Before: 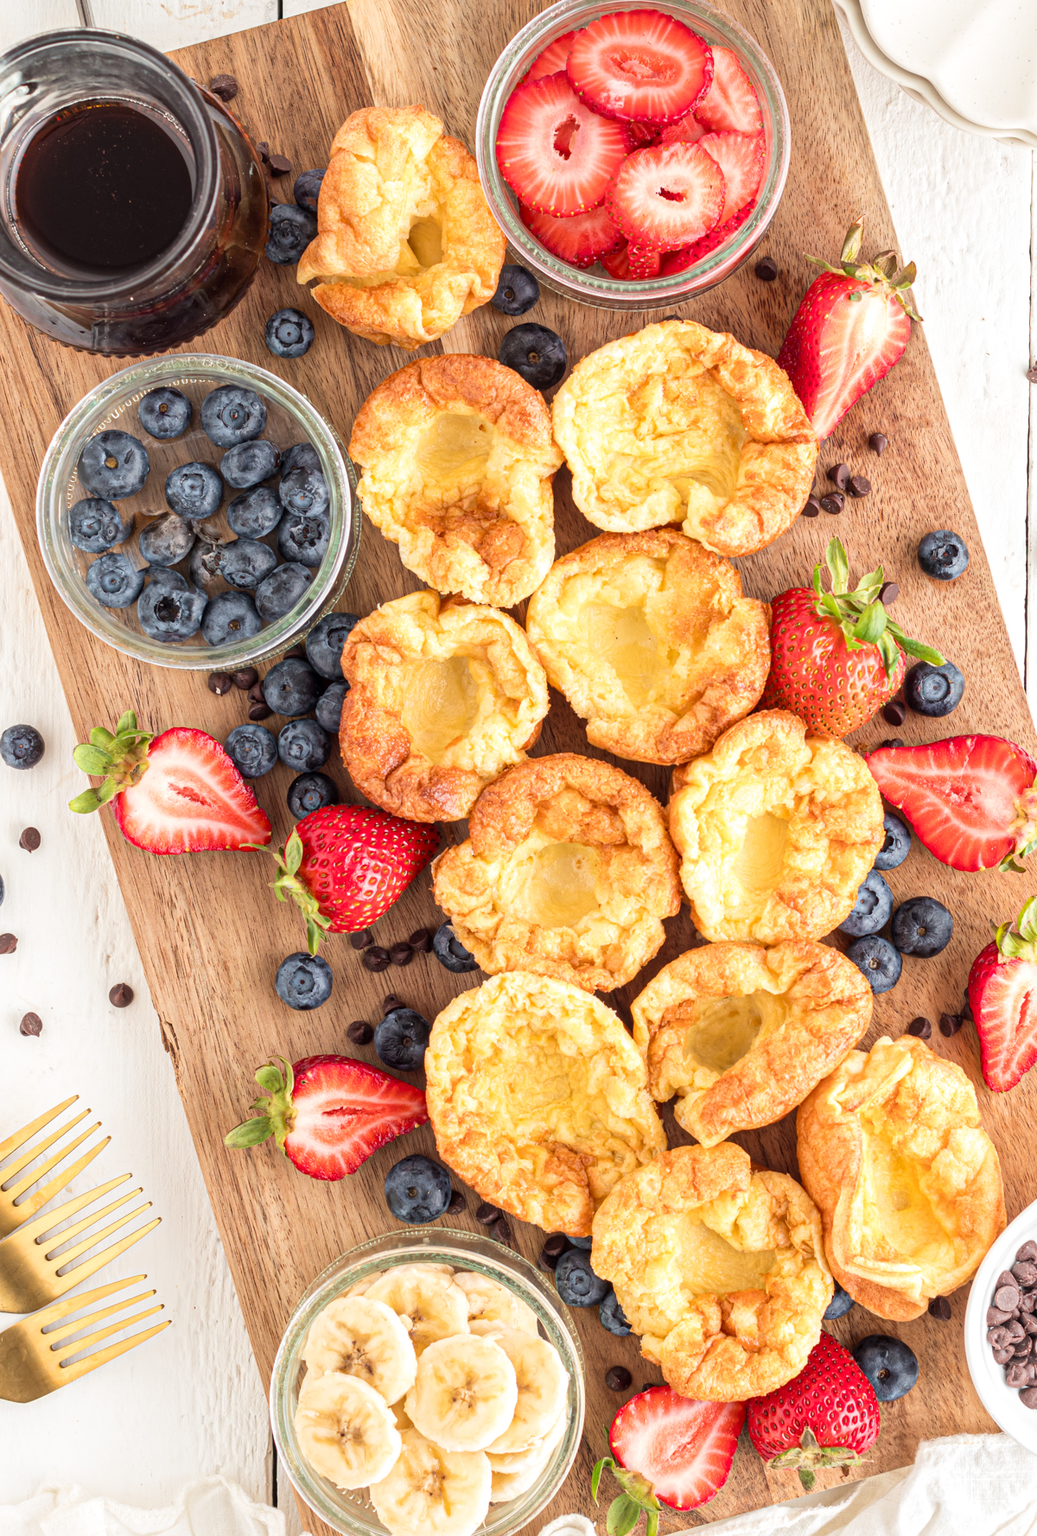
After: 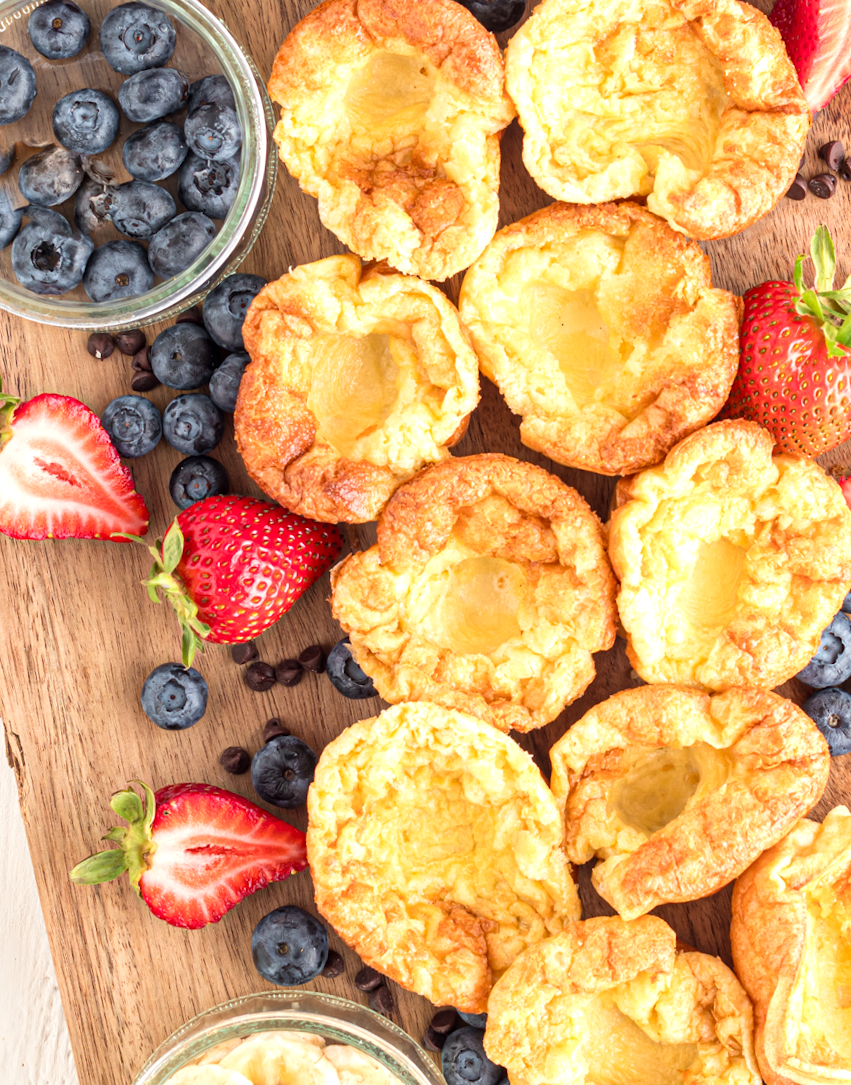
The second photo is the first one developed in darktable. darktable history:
exposure: exposure 0.207 EV, compensate exposure bias true, compensate highlight preservation false
crop and rotate: angle -3.88°, left 9.85%, top 21.188%, right 12.237%, bottom 11.774%
